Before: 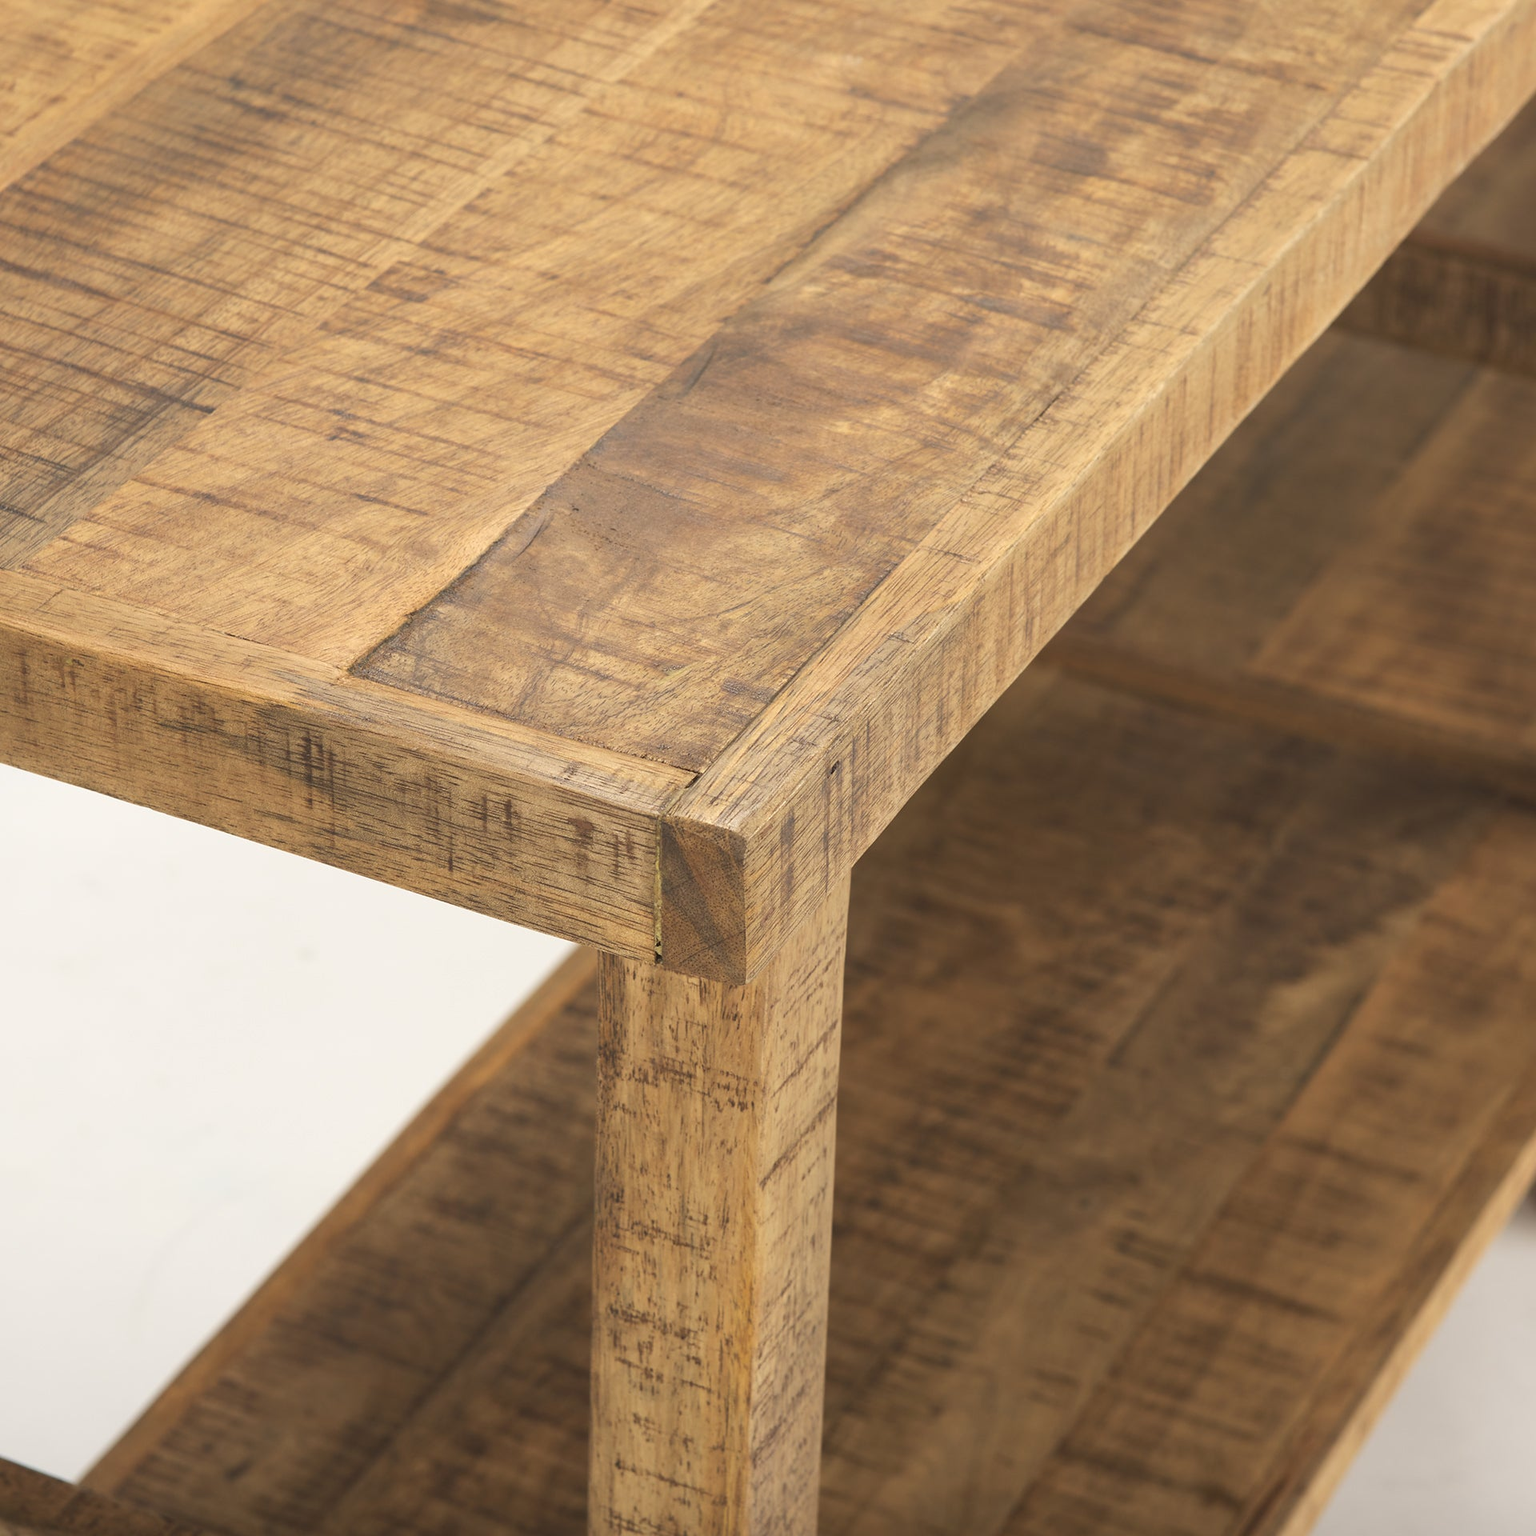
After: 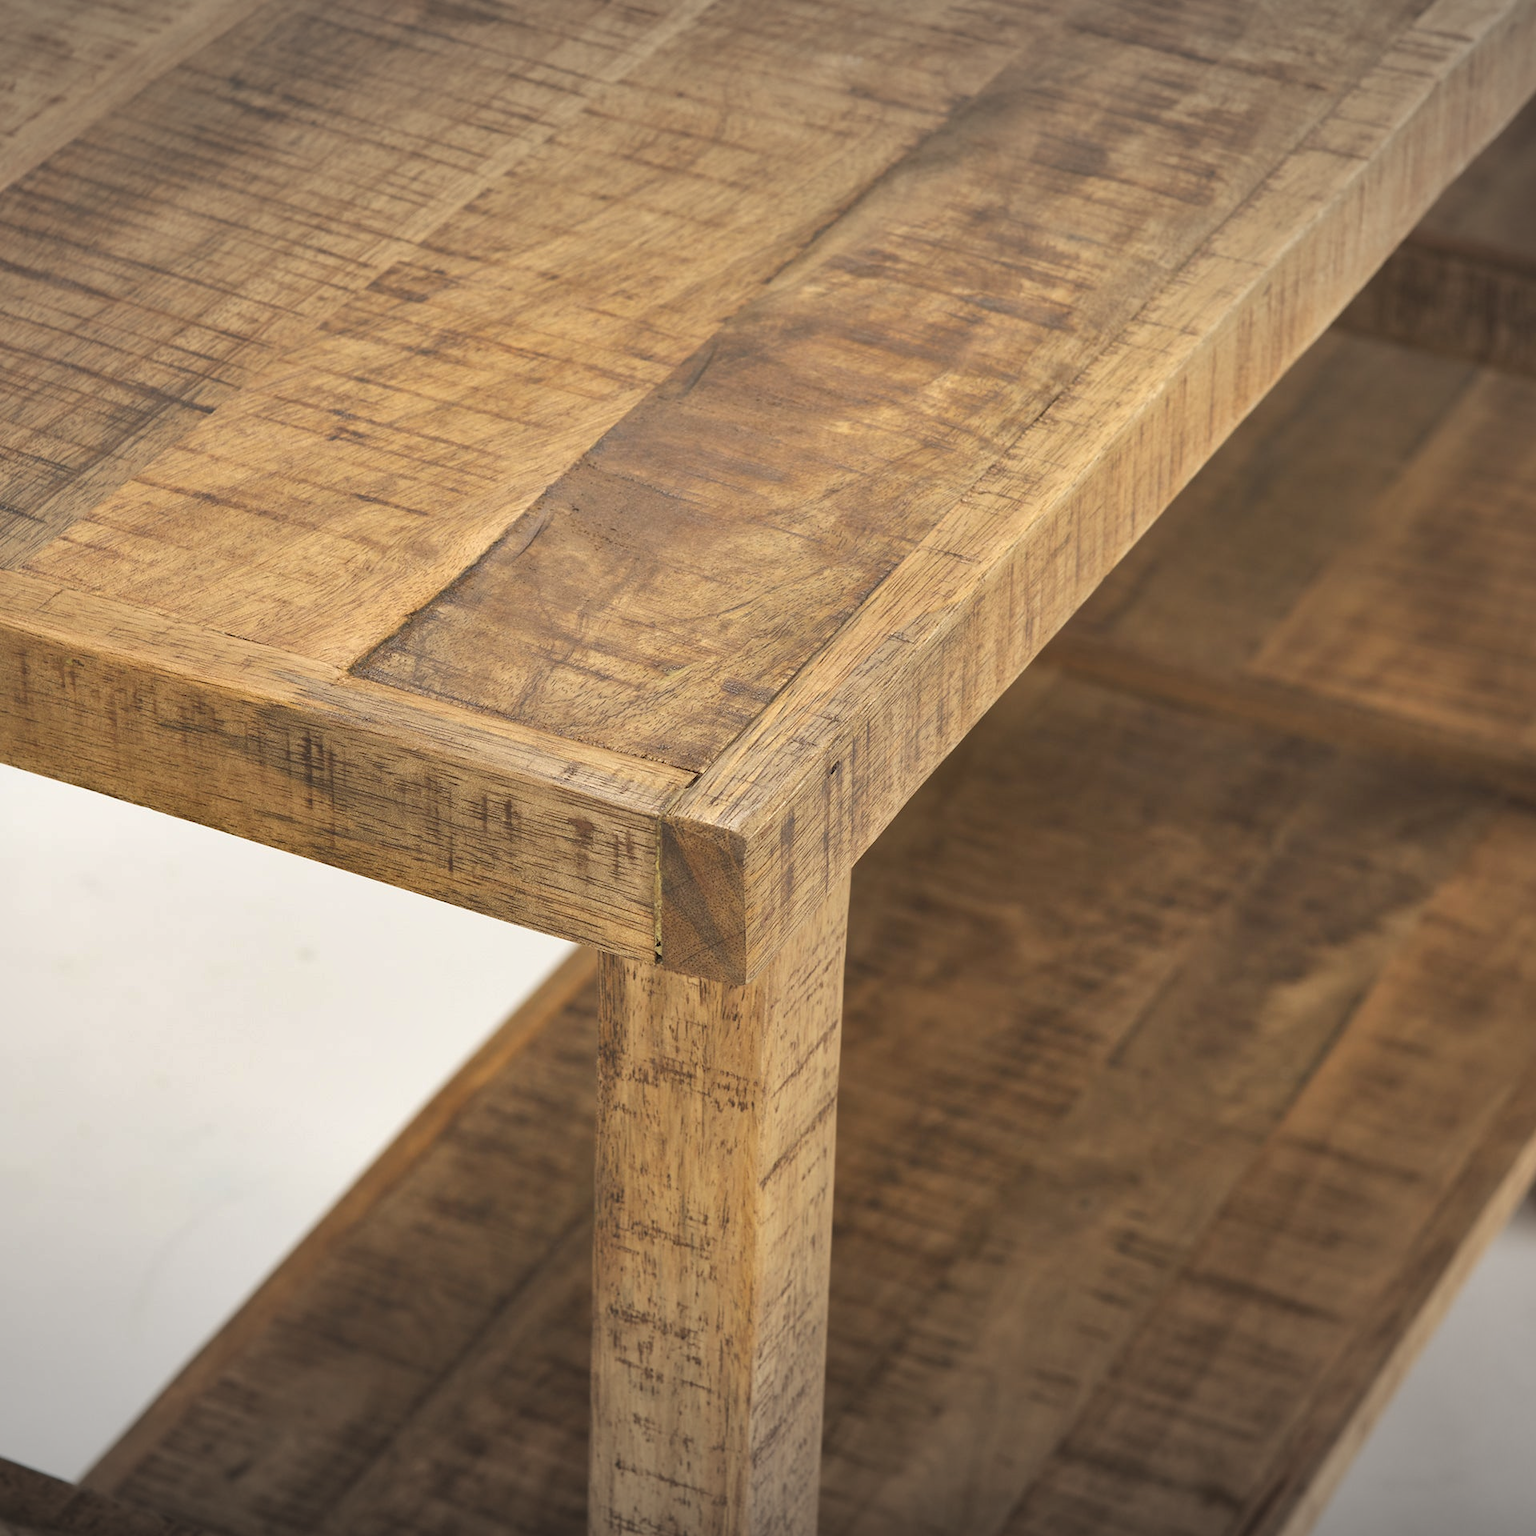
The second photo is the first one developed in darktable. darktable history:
shadows and highlights: highlights color adjustment 89.63%, soften with gaussian
vignetting: fall-off start 98.75%, fall-off radius 100.81%, width/height ratio 1.425
